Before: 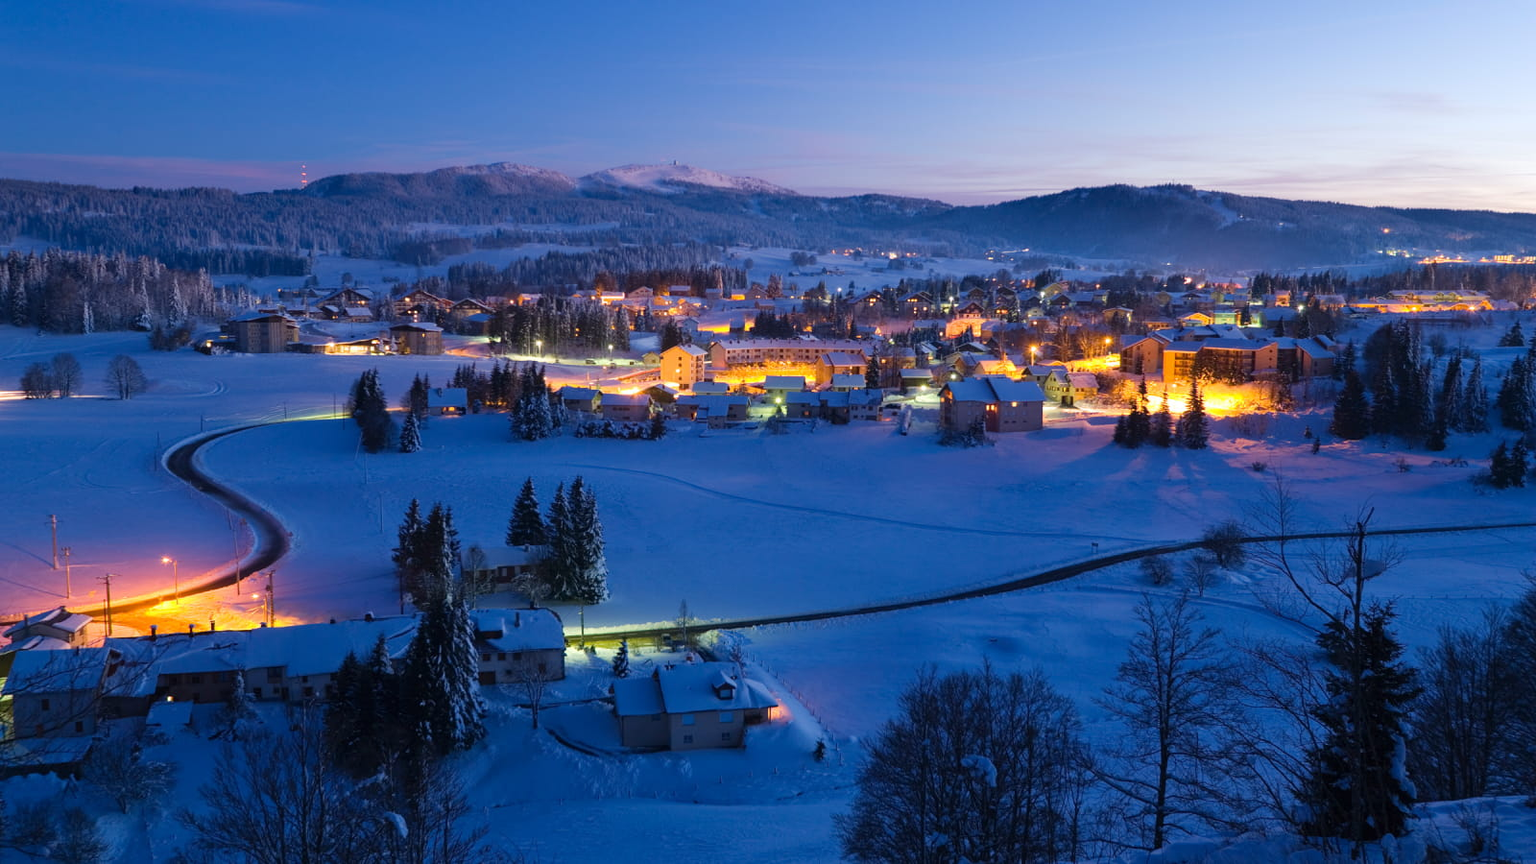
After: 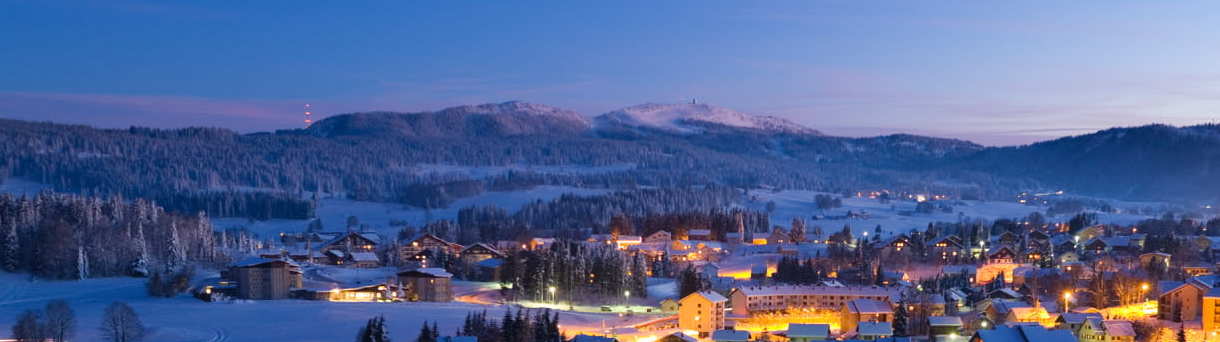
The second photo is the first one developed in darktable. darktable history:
crop: left 0.579%, top 7.627%, right 23.167%, bottom 54.275%
